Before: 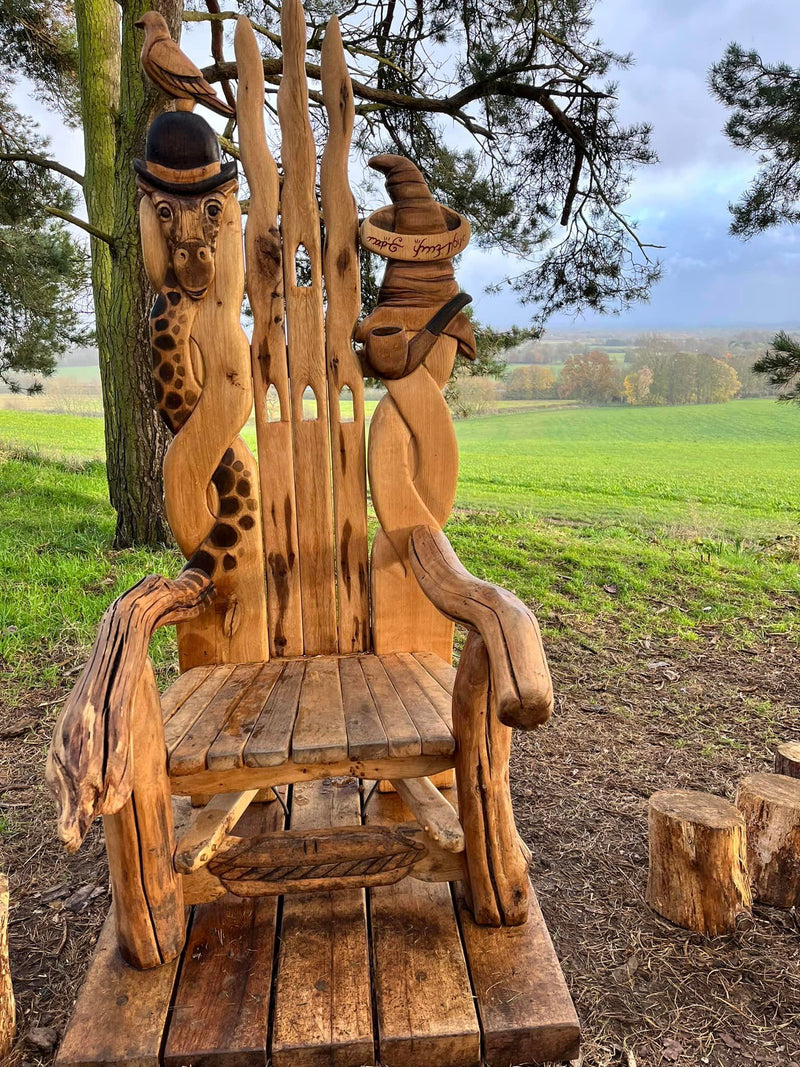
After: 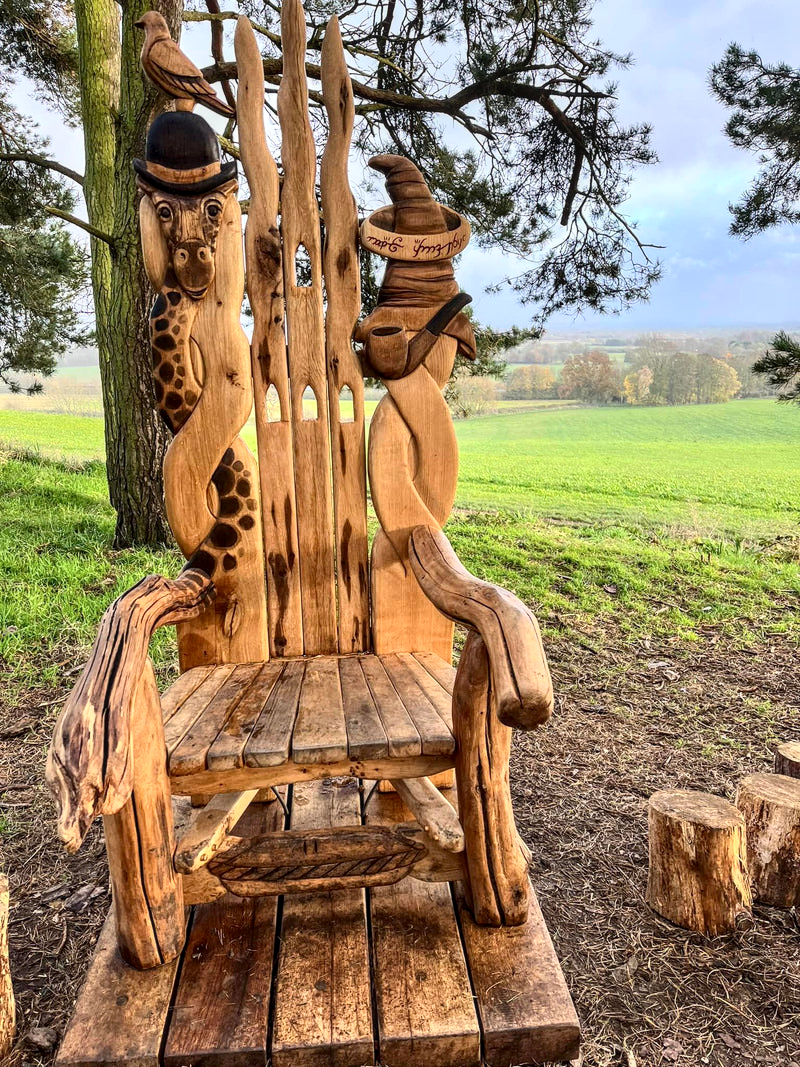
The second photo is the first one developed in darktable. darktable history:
contrast brightness saturation: contrast 0.24, brightness 0.09
local contrast: on, module defaults
